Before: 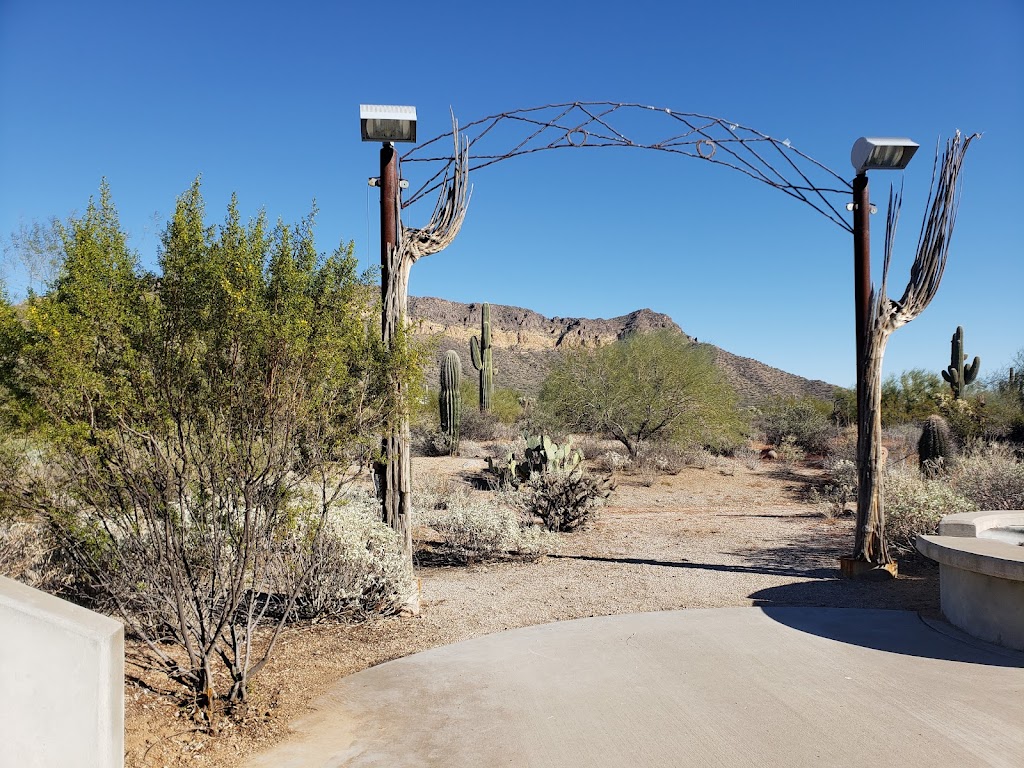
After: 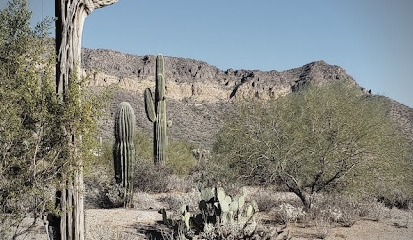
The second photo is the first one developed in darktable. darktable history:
crop: left 31.894%, top 32.329%, right 27.688%, bottom 36.355%
contrast brightness saturation: contrast -0.045, saturation -0.399
vignetting: on, module defaults
